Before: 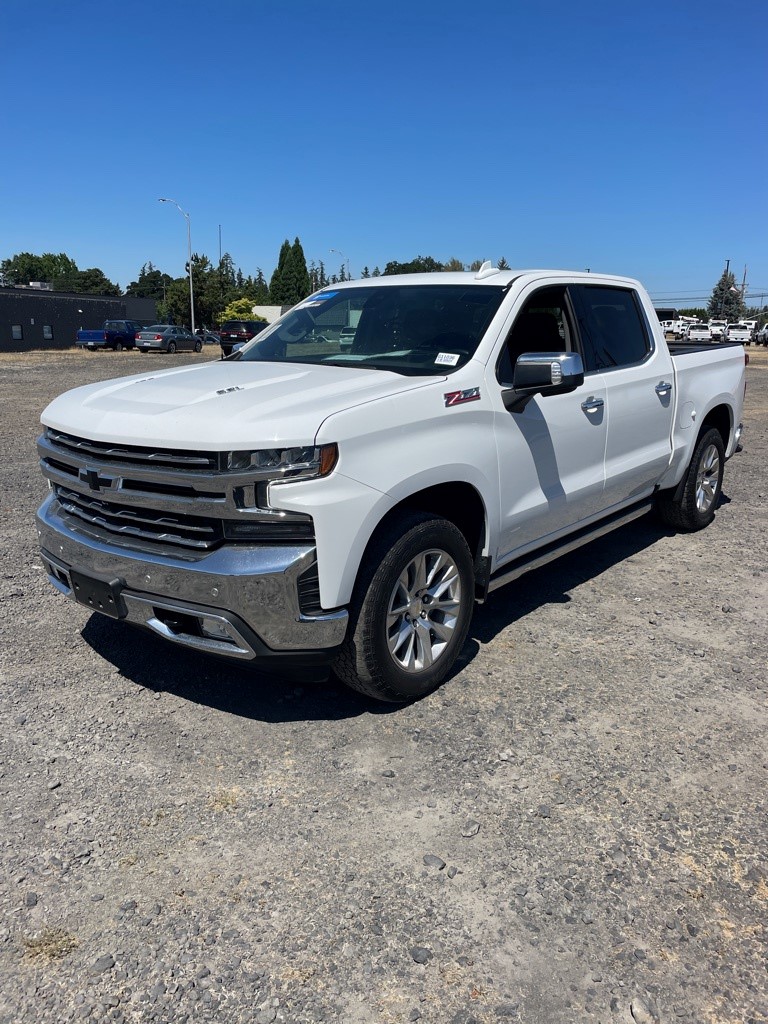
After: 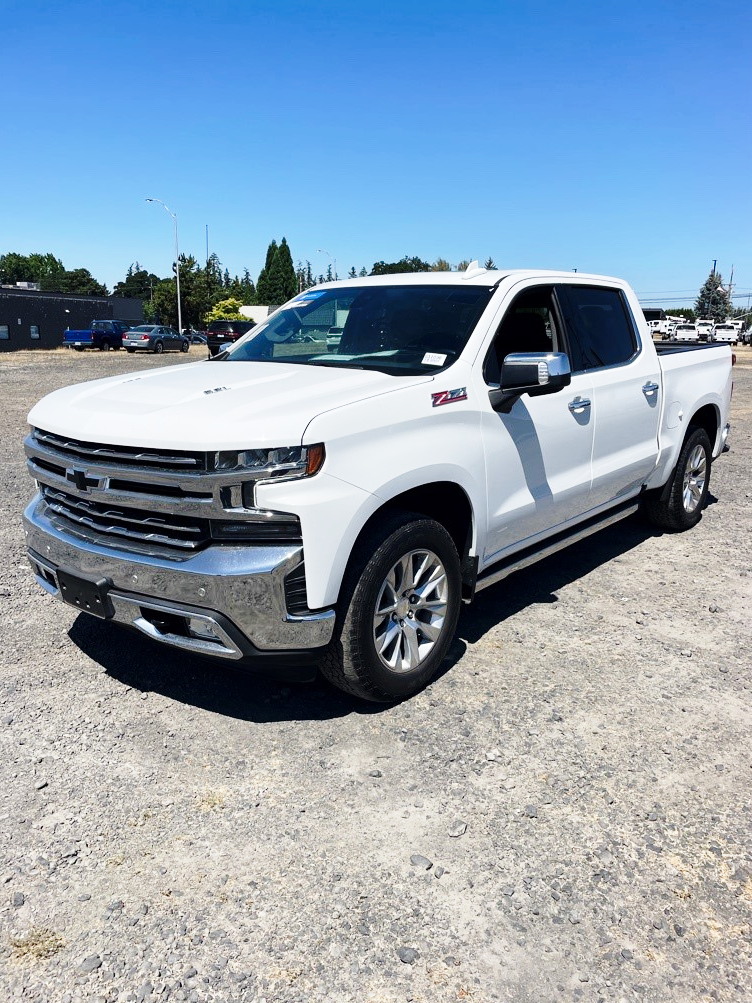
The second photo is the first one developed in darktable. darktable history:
base curve: curves: ch0 [(0, 0) (0.028, 0.03) (0.121, 0.232) (0.46, 0.748) (0.859, 0.968) (1, 1)], preserve colors none
crop: left 1.743%, right 0.268%, bottom 2.011%
